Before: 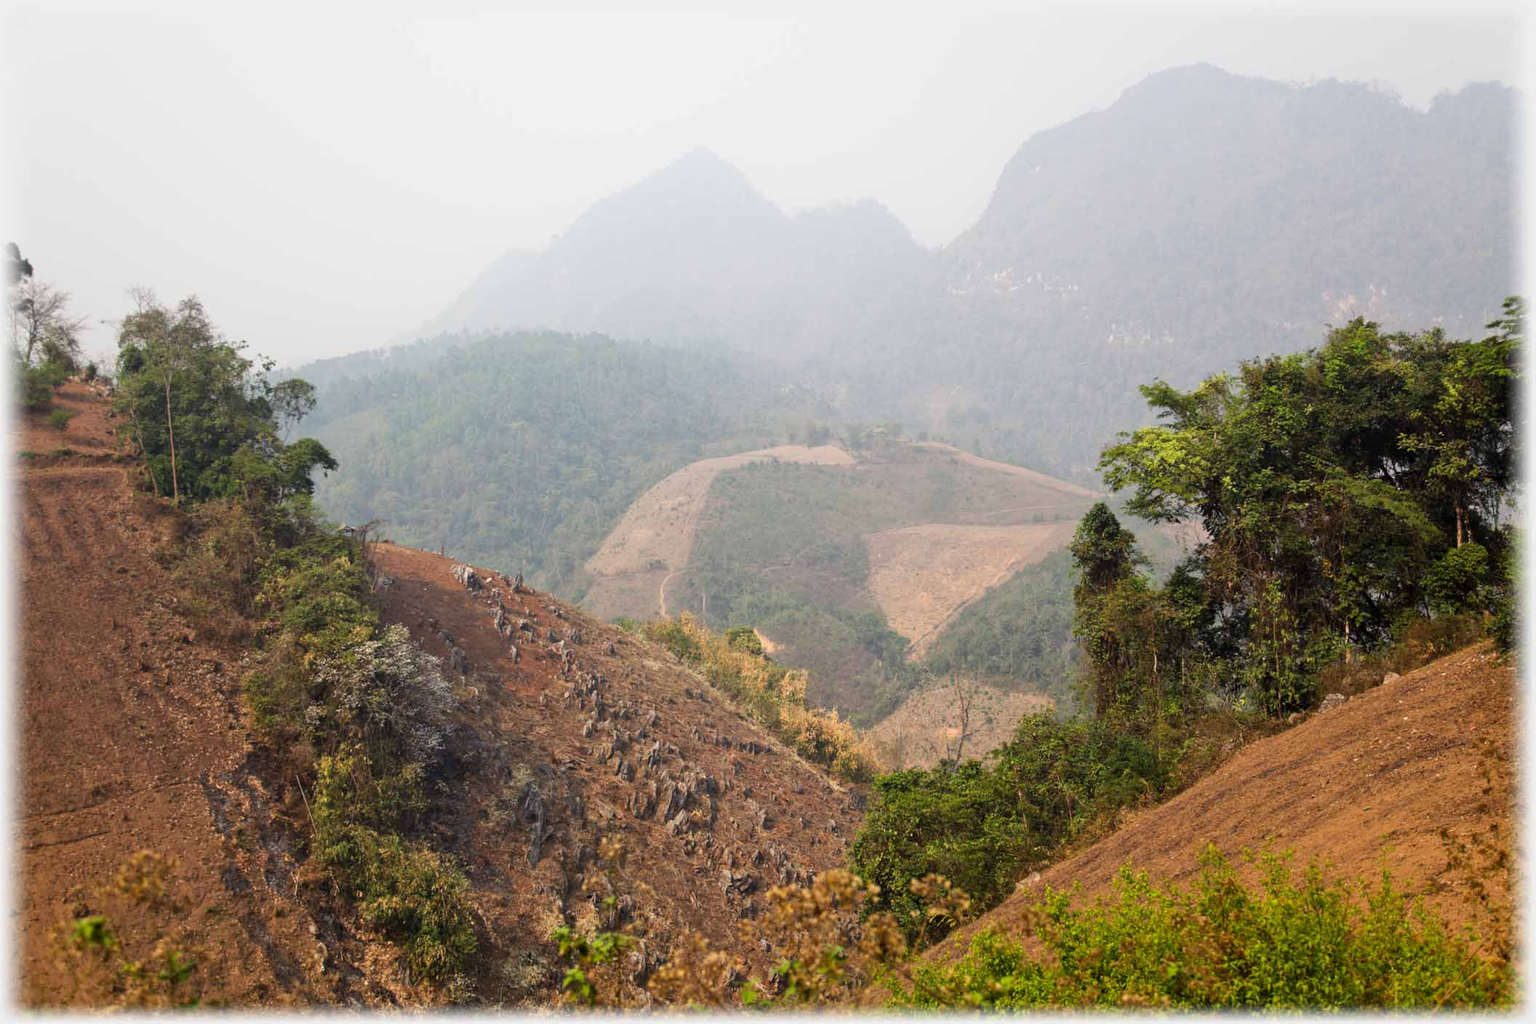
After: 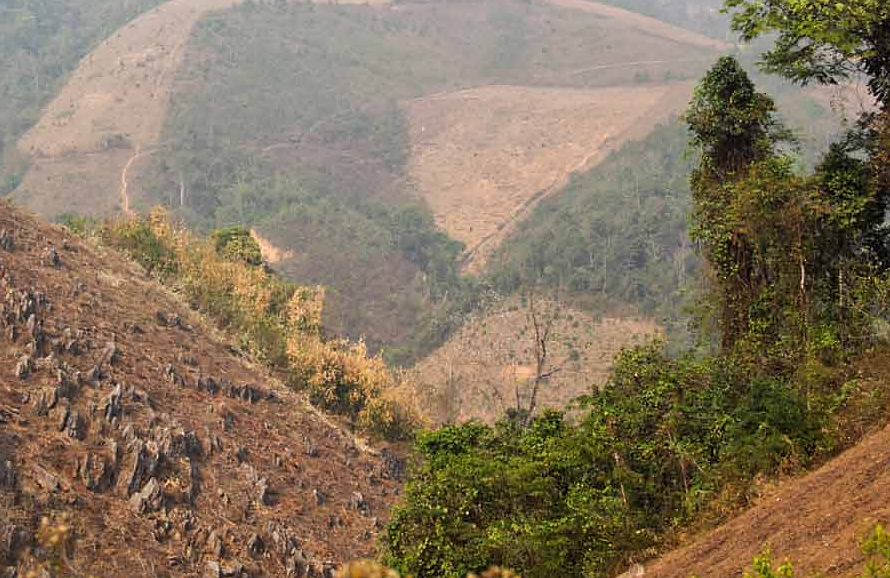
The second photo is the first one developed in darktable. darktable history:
crop: left 37.221%, top 45.169%, right 20.63%, bottom 13.777%
sharpen: radius 0.969, amount 0.604
